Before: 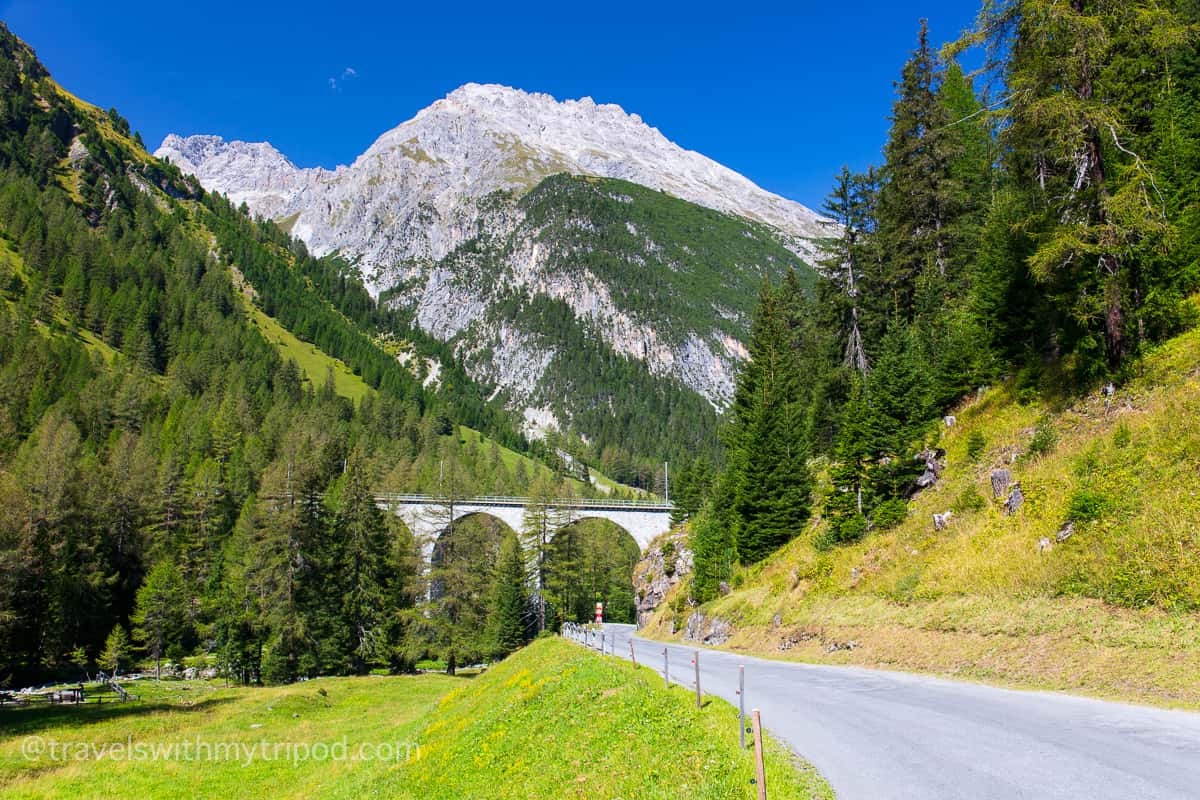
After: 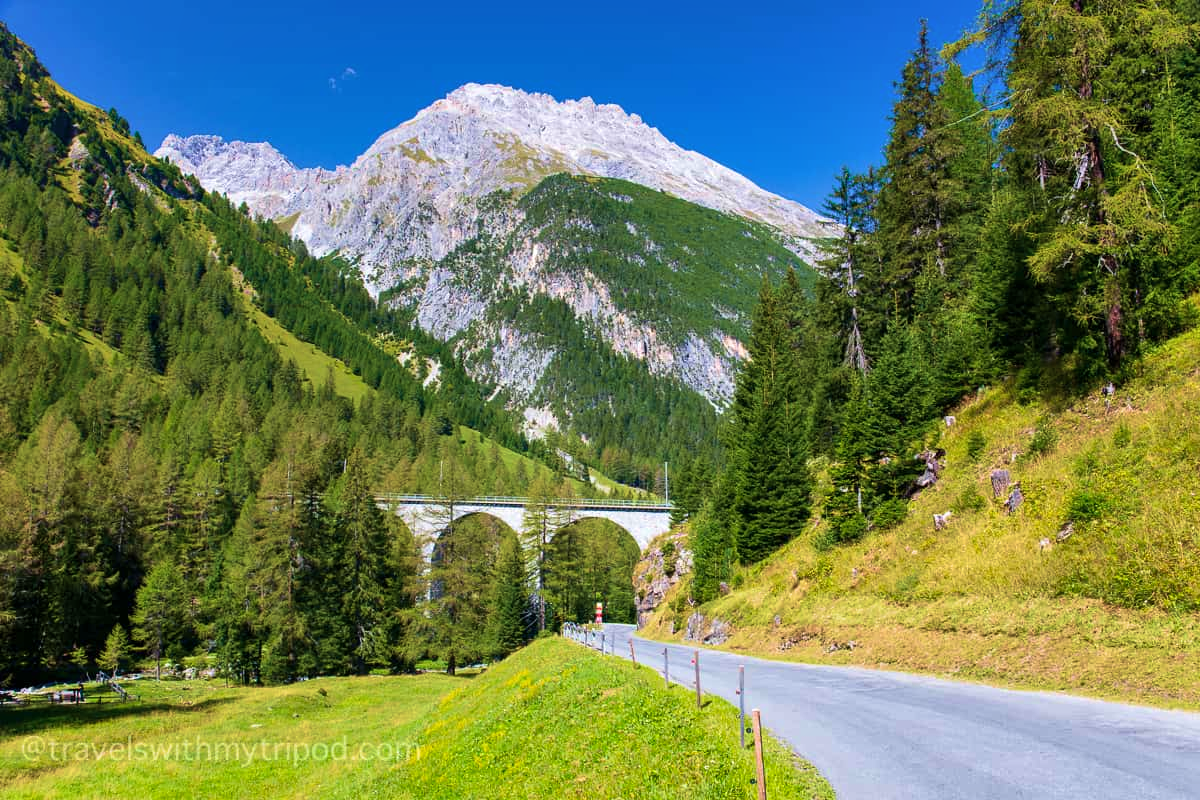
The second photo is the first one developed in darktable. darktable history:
shadows and highlights: white point adjustment 1, soften with gaussian
velvia: strength 56%
white balance: emerald 1
